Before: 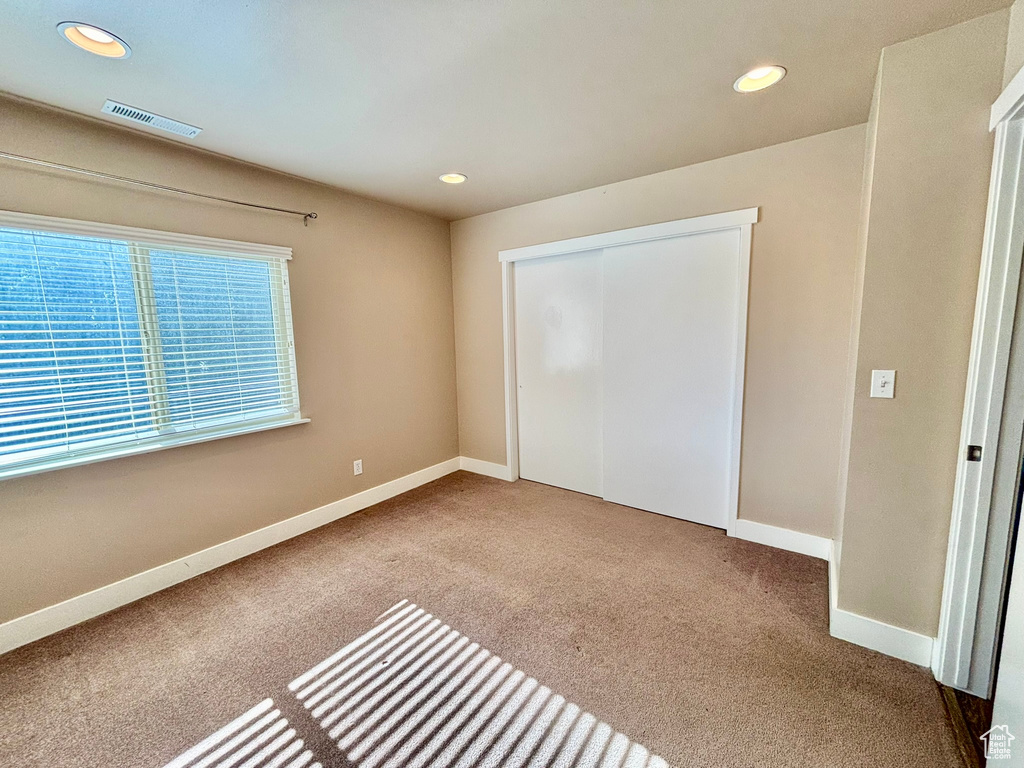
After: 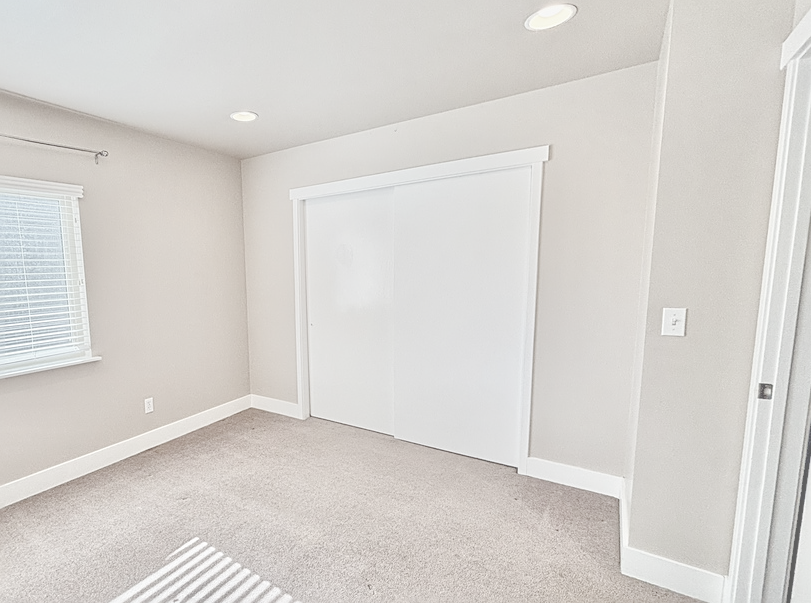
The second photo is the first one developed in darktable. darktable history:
sharpen: on, module defaults
local contrast: detail 144%
tone equalizer: -7 EV 0.14 EV, -6 EV 0.602 EV, -5 EV 1.19 EV, -4 EV 1.33 EV, -3 EV 1.14 EV, -2 EV 0.6 EV, -1 EV 0.154 EV, mask exposure compensation -0.51 EV
contrast brightness saturation: contrast -0.311, brightness 0.748, saturation -0.799
crop and rotate: left 20.48%, top 8.096%, right 0.315%, bottom 13.388%
